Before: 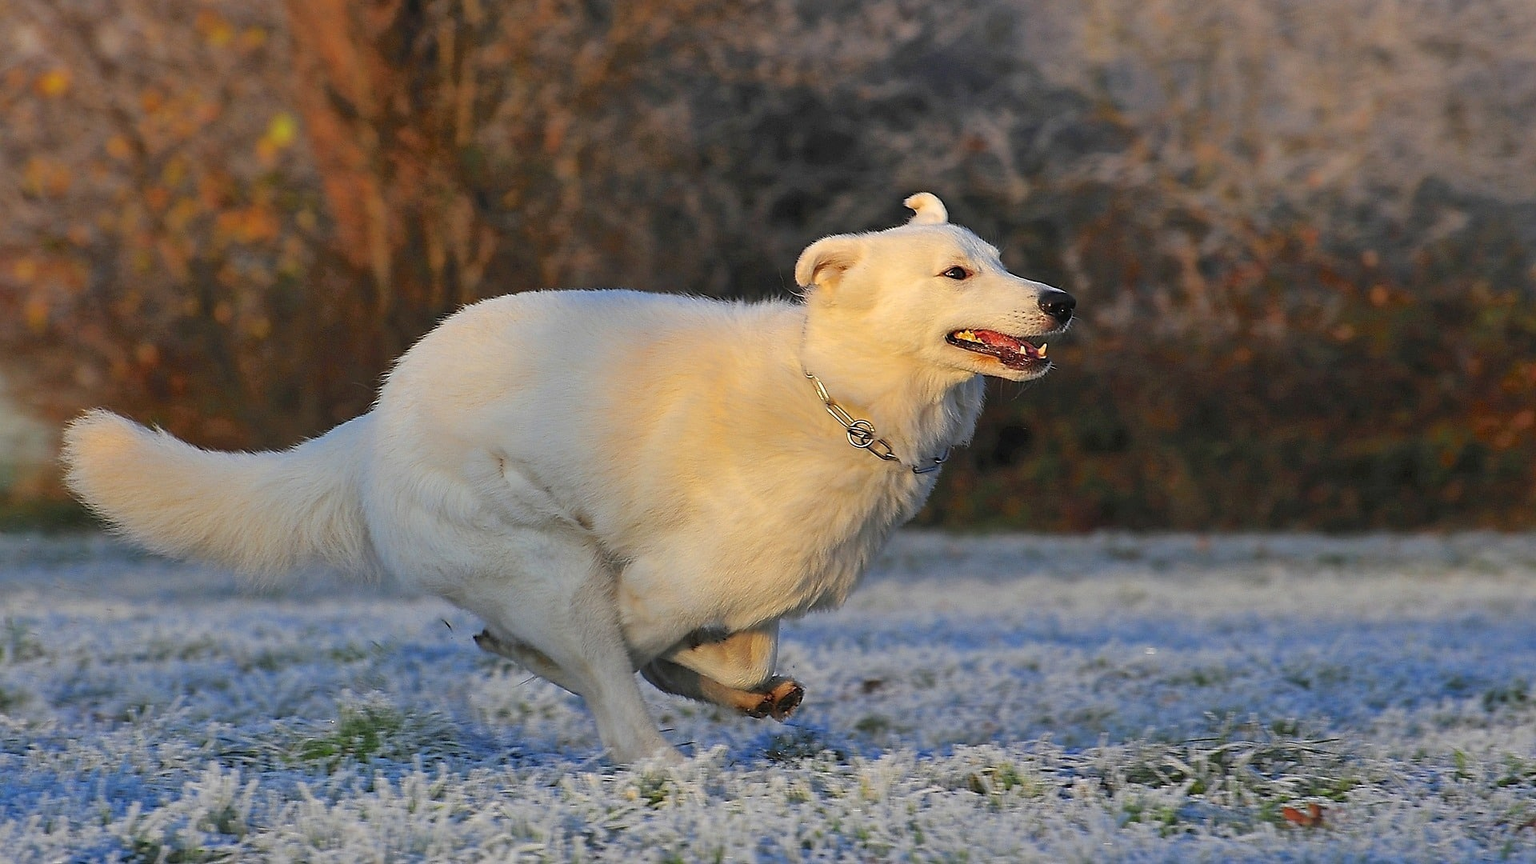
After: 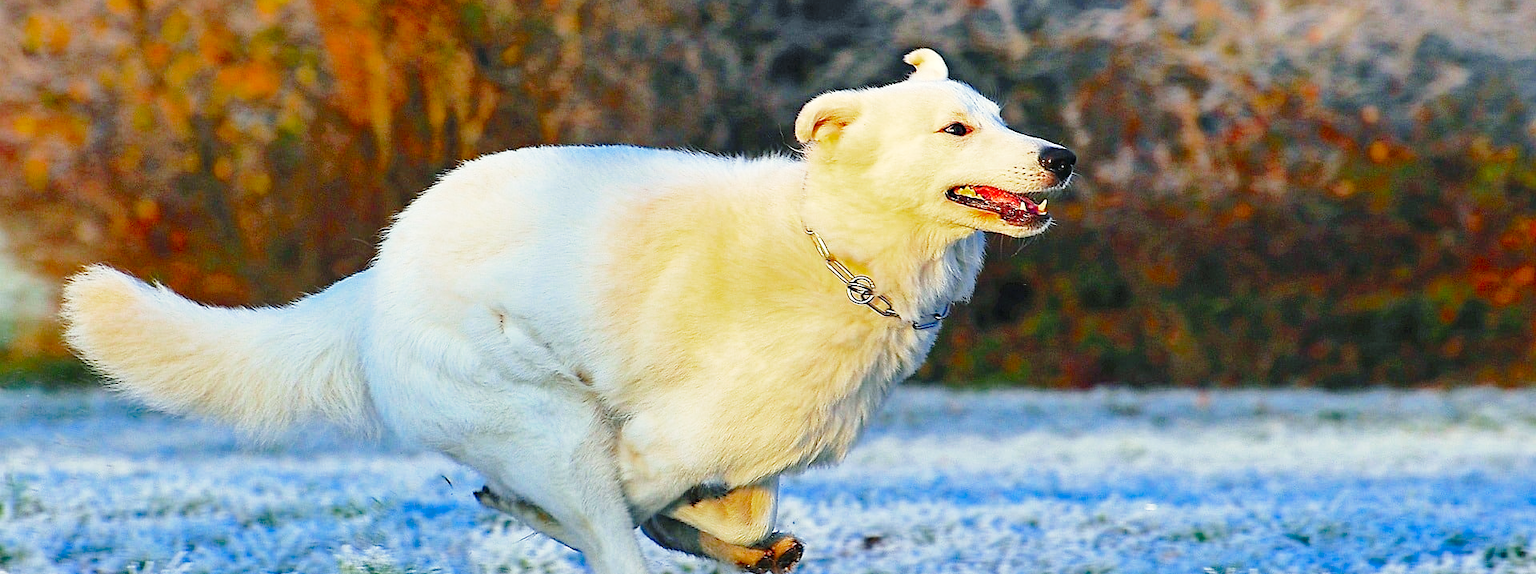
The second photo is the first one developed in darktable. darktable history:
crop: top 16.727%, bottom 16.727%
haze removal: compatibility mode true, adaptive false
color correction: highlights b* 3
exposure: exposure 0.648 EV, compensate highlight preservation false
white balance: red 0.925, blue 1.046
color zones: curves: ch0 [(0, 0.425) (0.143, 0.422) (0.286, 0.42) (0.429, 0.419) (0.571, 0.419) (0.714, 0.42) (0.857, 0.422) (1, 0.425)]; ch1 [(0, 0.666) (0.143, 0.669) (0.286, 0.671) (0.429, 0.67) (0.571, 0.67) (0.714, 0.67) (0.857, 0.67) (1, 0.666)]
contrast brightness saturation: contrast 0.05
base curve: curves: ch0 [(0, 0) (0.028, 0.03) (0.121, 0.232) (0.46, 0.748) (0.859, 0.968) (1, 1)], preserve colors none
